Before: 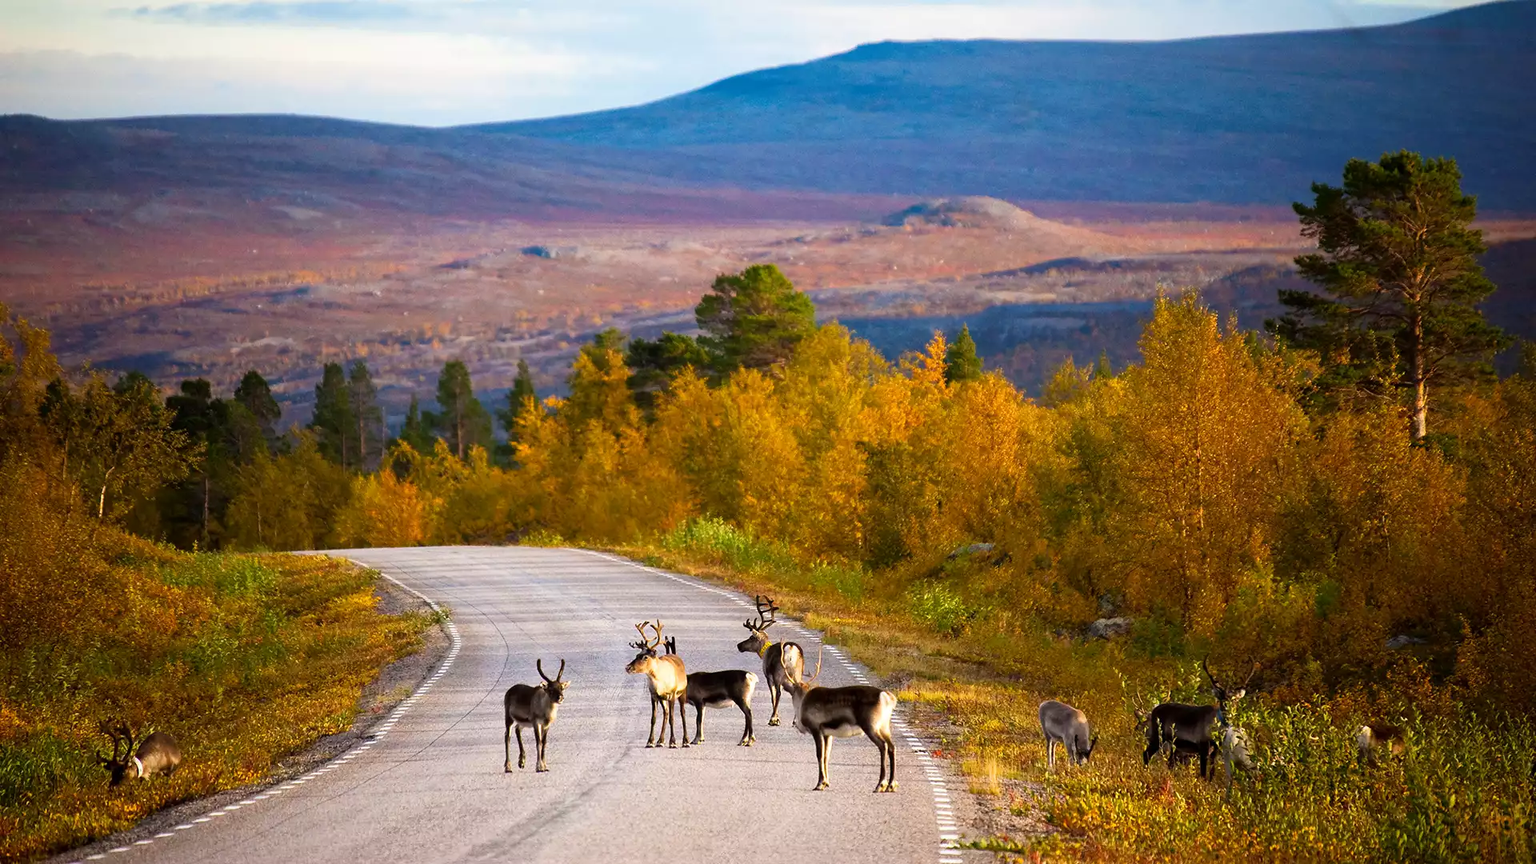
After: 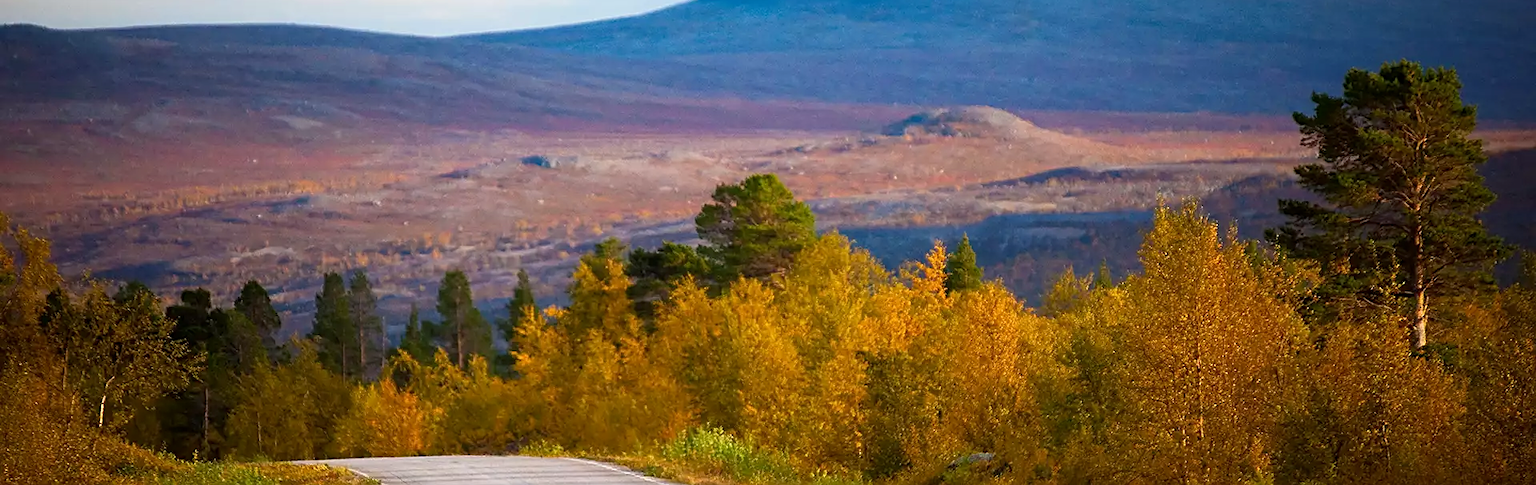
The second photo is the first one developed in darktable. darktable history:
exposure: black level correction 0.001, exposure -0.125 EV, compensate highlight preservation false
sharpen: on, module defaults
crop and rotate: top 10.539%, bottom 33.253%
